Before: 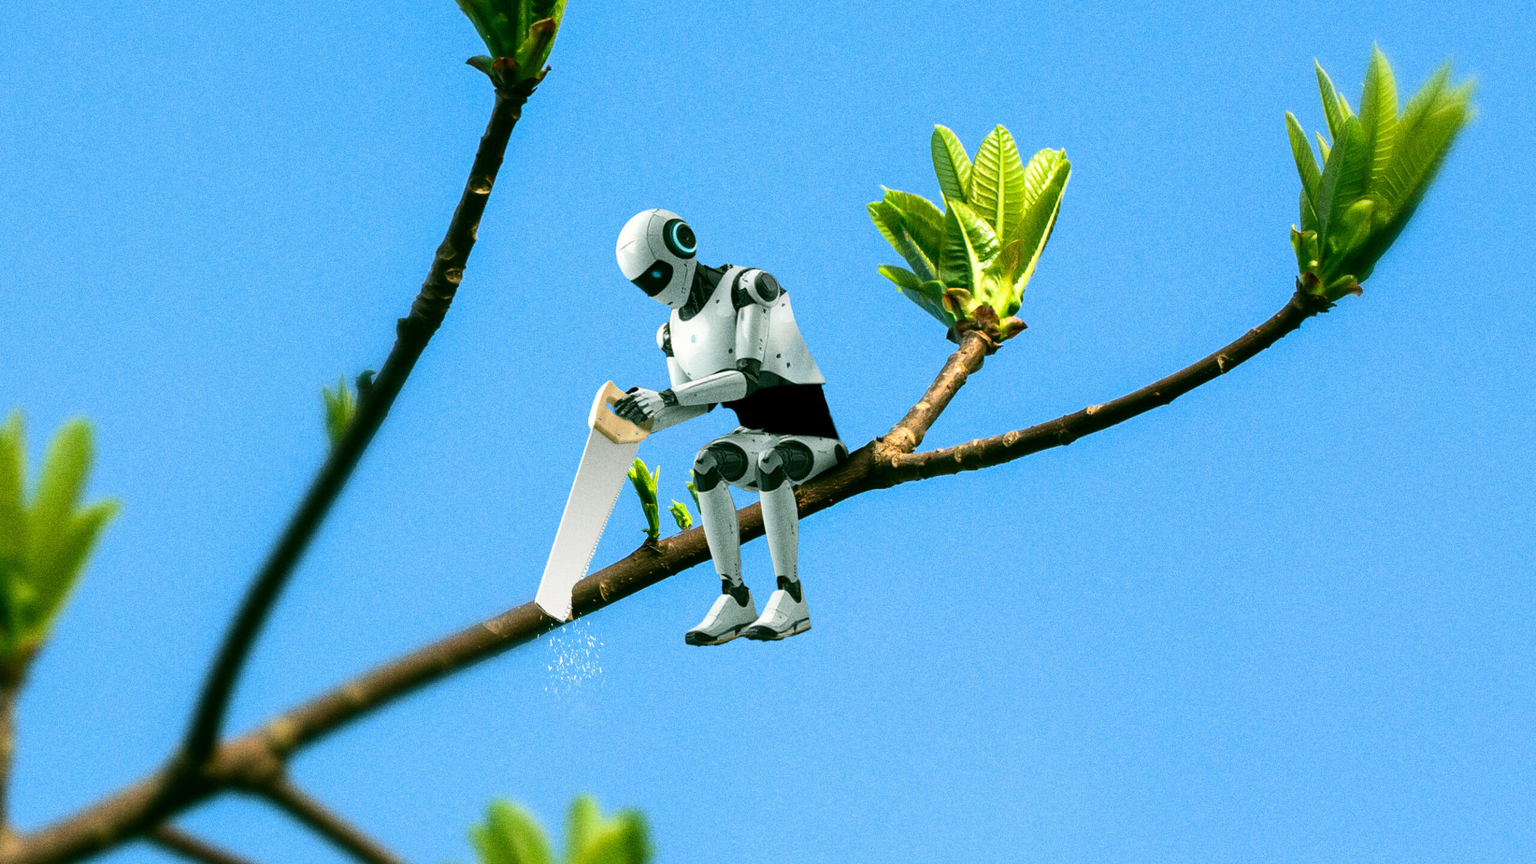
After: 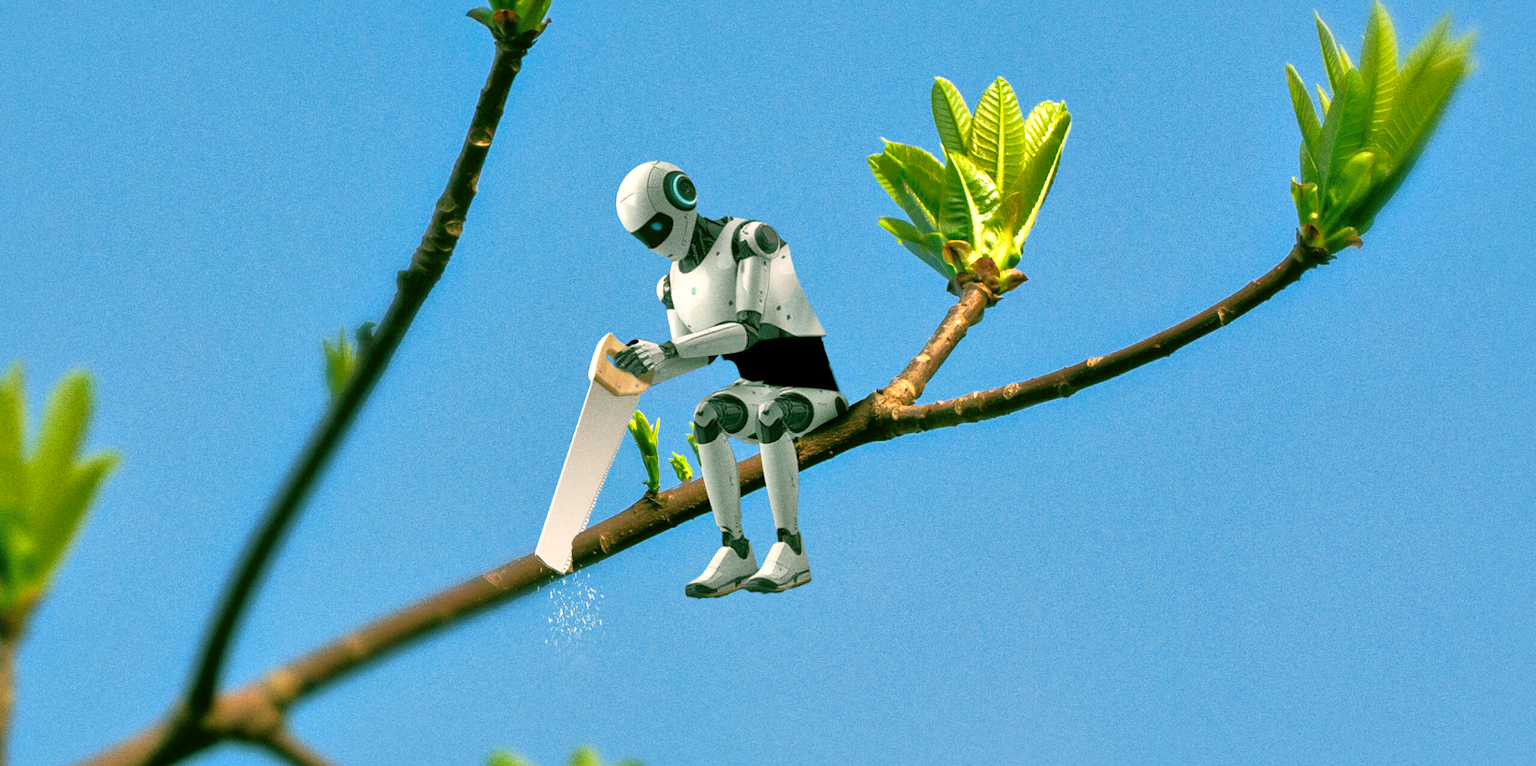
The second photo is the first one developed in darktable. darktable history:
tone equalizer: -7 EV 0.15 EV, -6 EV 0.6 EV, -5 EV 1.15 EV, -4 EV 1.33 EV, -3 EV 1.15 EV, -2 EV 0.6 EV, -1 EV 0.15 EV, mask exposure compensation -0.5 EV
white balance: red 1.045, blue 0.932
color correction: highlights a* 3.12, highlights b* -1.55, shadows a* -0.101, shadows b* 2.52, saturation 0.98
shadows and highlights: on, module defaults
crop and rotate: top 5.609%, bottom 5.609%
